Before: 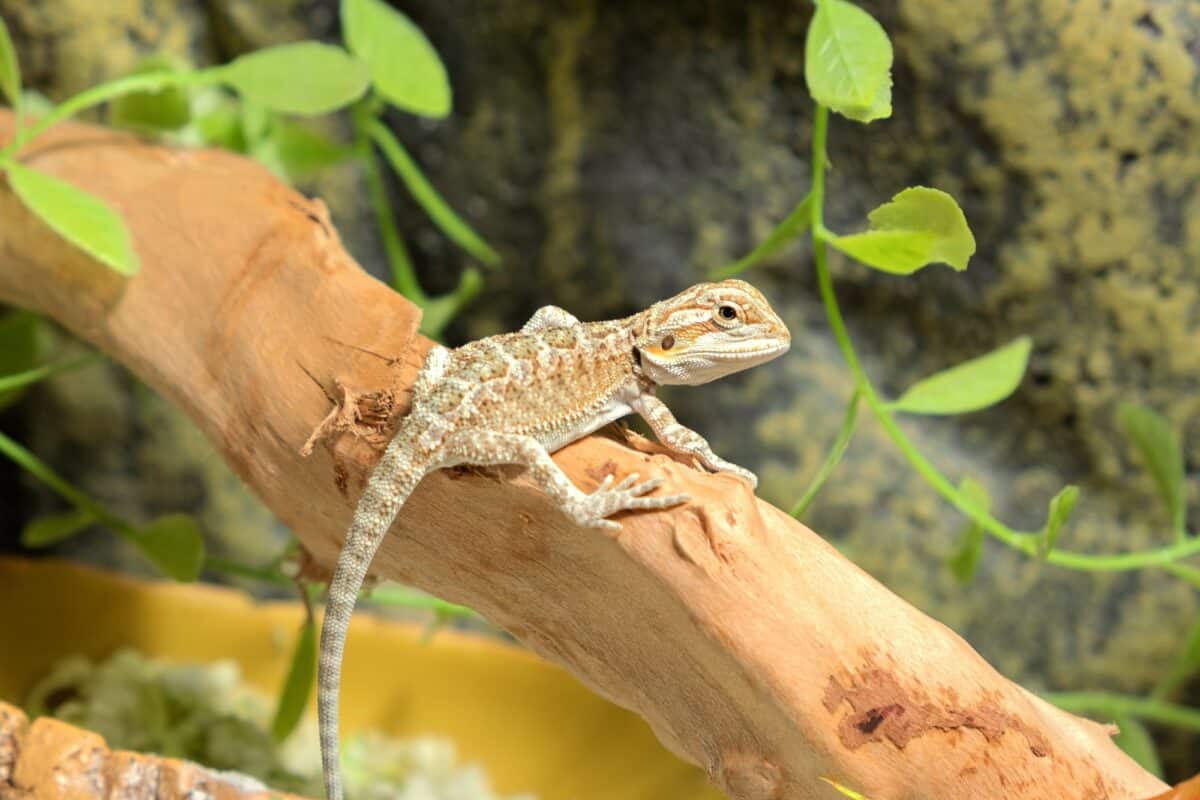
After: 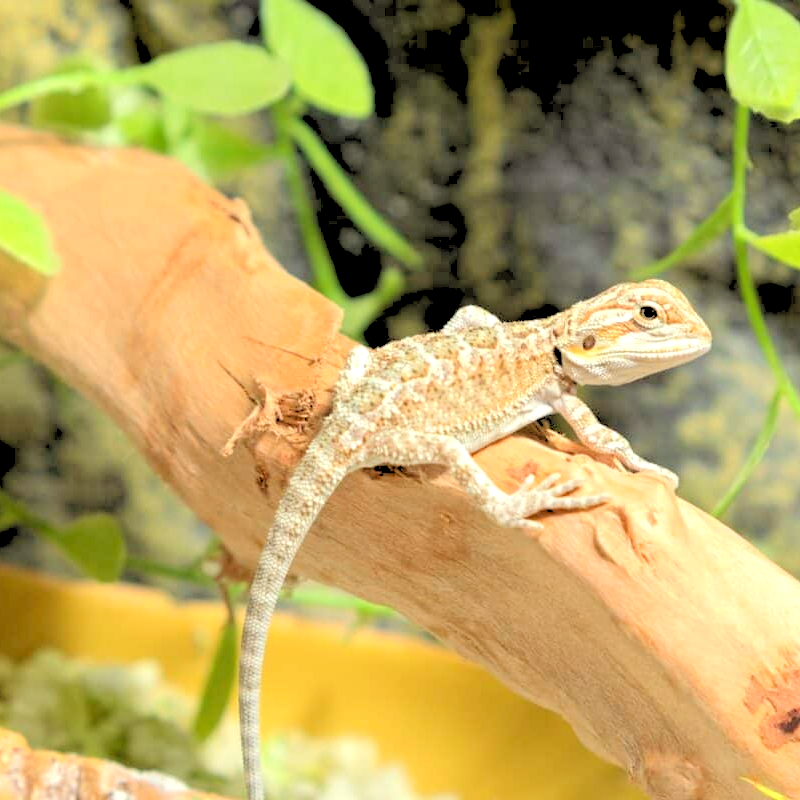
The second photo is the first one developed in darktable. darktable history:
crop and rotate: left 6.617%, right 26.717%
rgb levels: levels [[0.027, 0.429, 0.996], [0, 0.5, 1], [0, 0.5, 1]]
exposure: exposure 0.3 EV, compensate highlight preservation false
